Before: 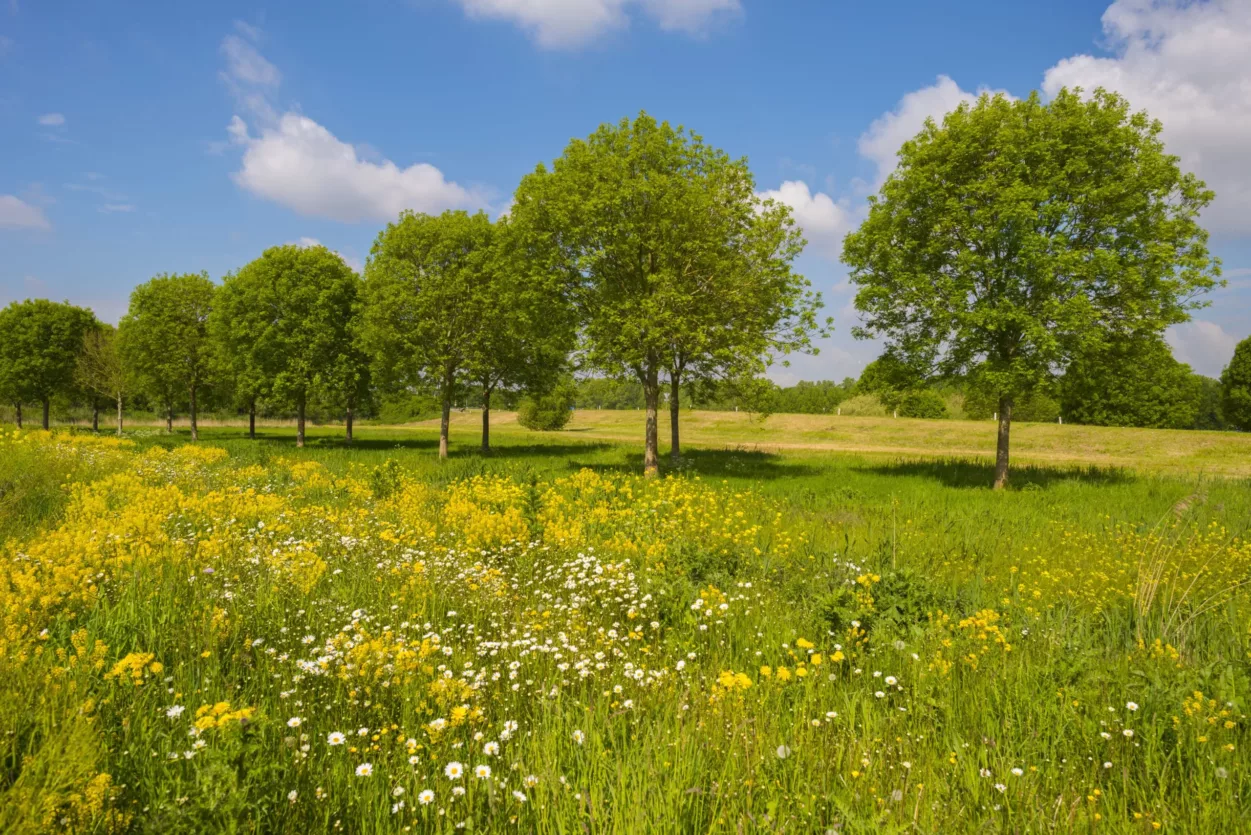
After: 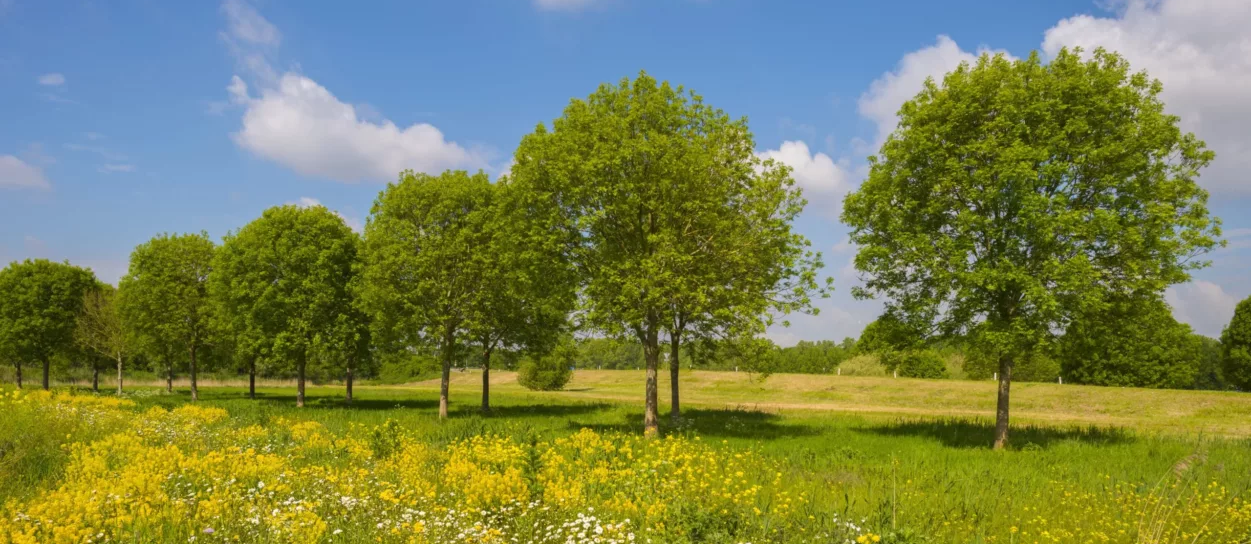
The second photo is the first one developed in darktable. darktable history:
crop and rotate: top 4.896%, bottom 29.912%
